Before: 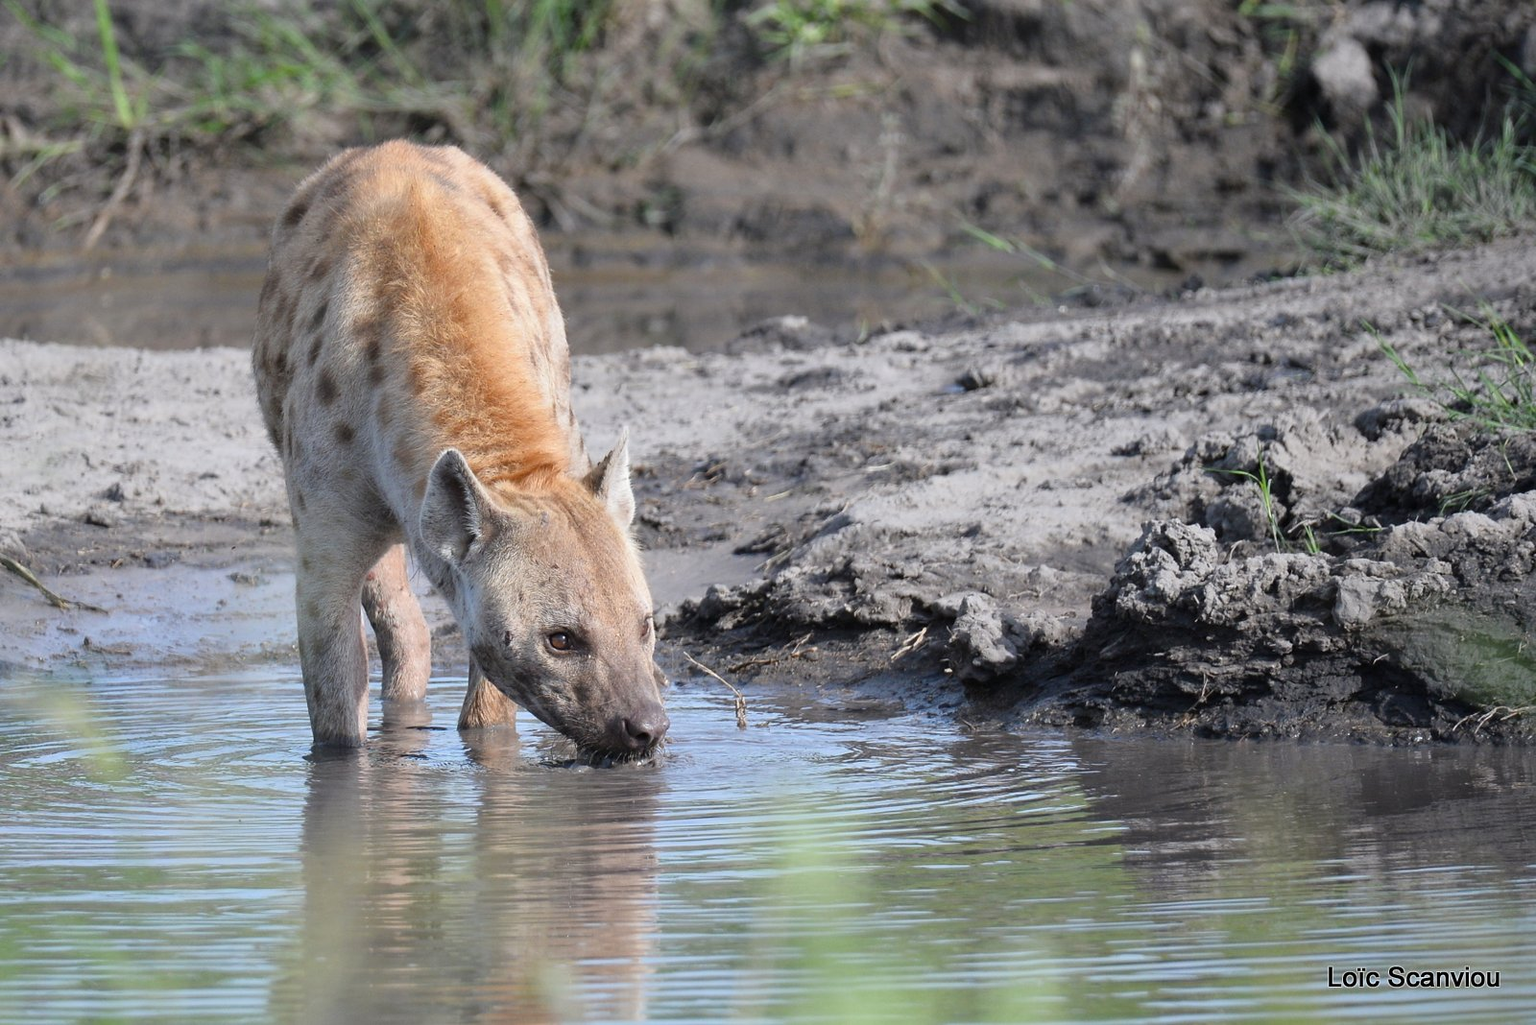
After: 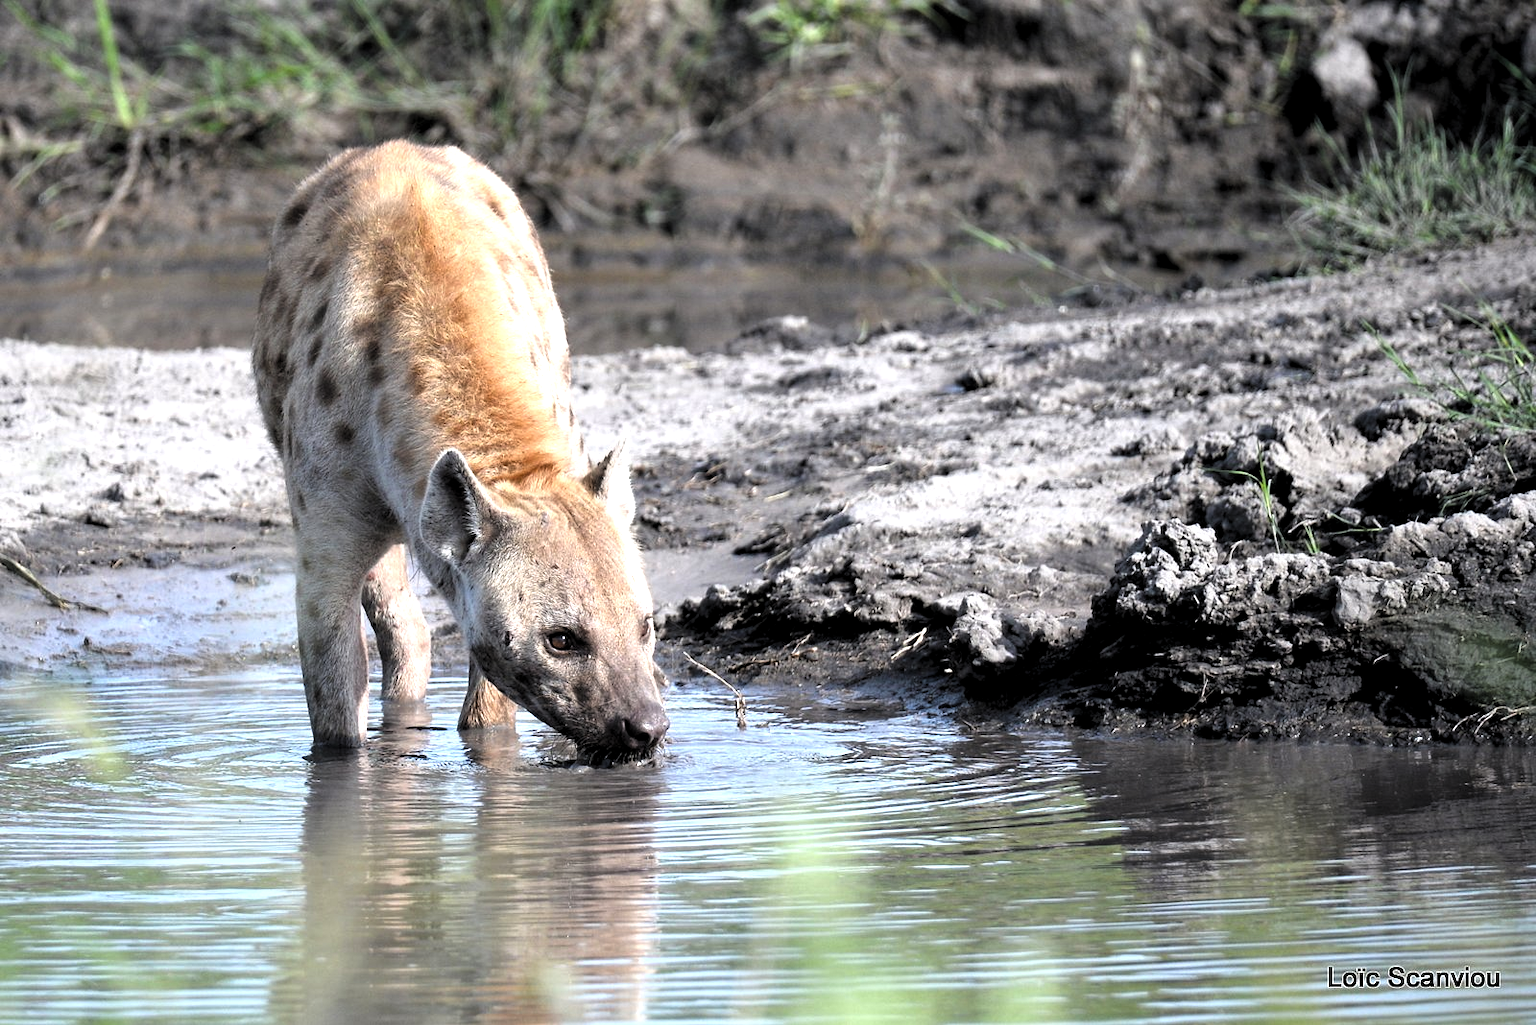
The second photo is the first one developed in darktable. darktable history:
exposure: black level correction 0.001, exposure 0.3 EV, compensate highlight preservation false
levels: levels [0.129, 0.519, 0.867]
